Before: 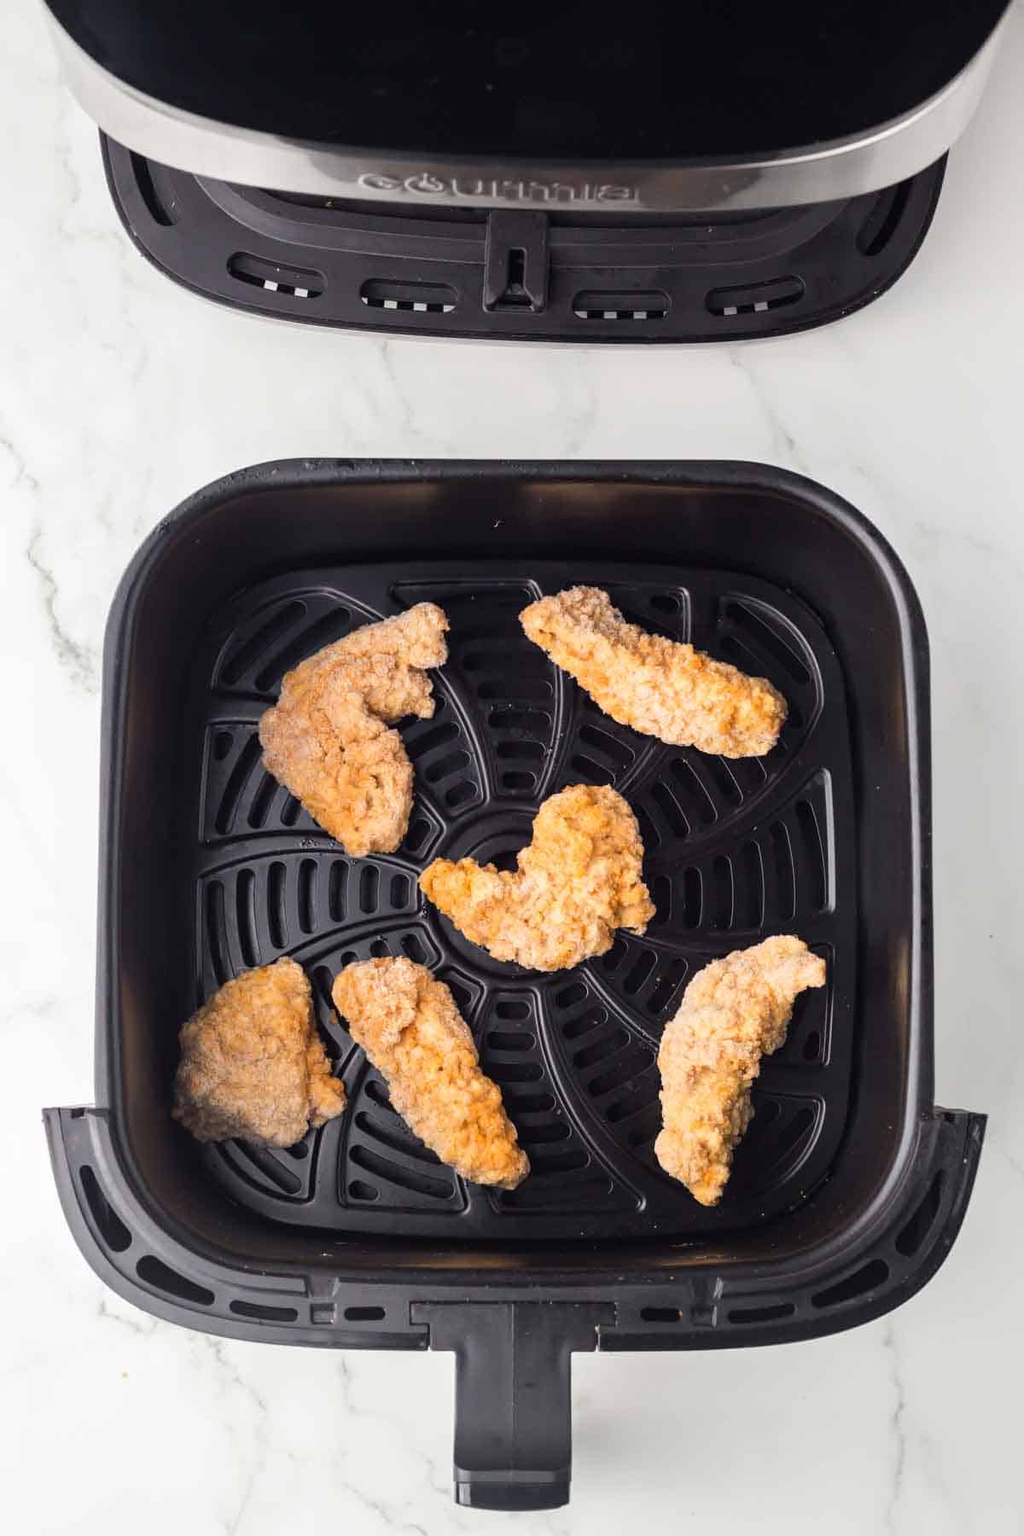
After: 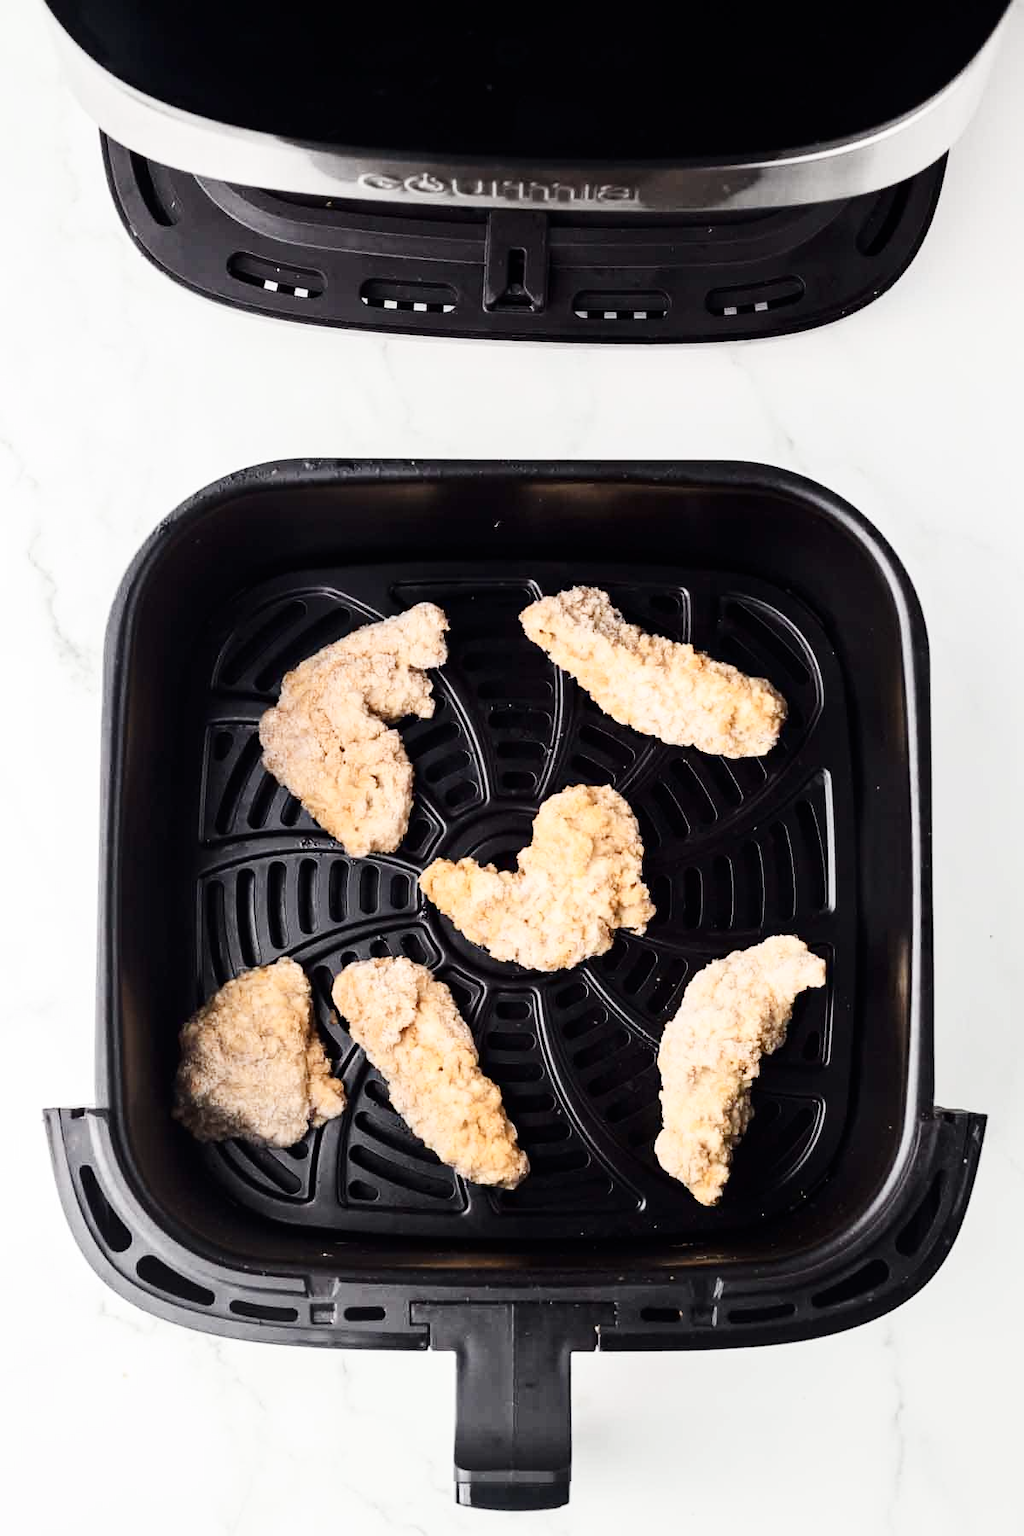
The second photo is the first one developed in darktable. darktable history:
tone curve: curves: ch0 [(0, 0) (0.004, 0.001) (0.133, 0.112) (0.325, 0.362) (0.832, 0.893) (1, 1)], preserve colors none
contrast brightness saturation: contrast 0.252, saturation -0.324
